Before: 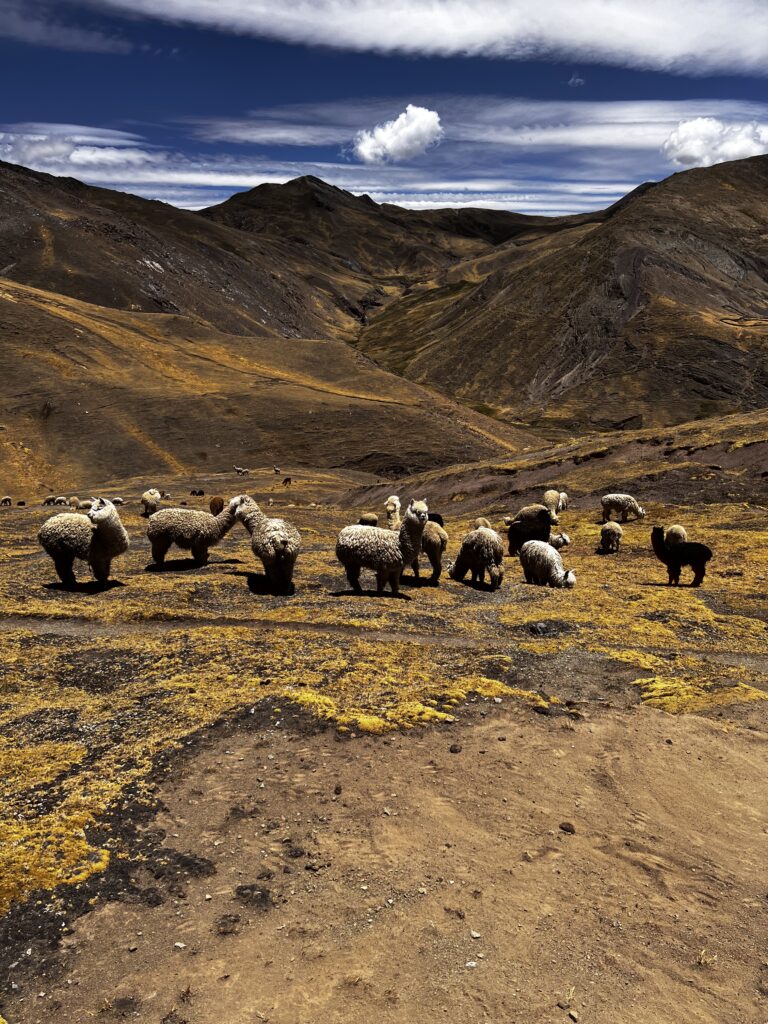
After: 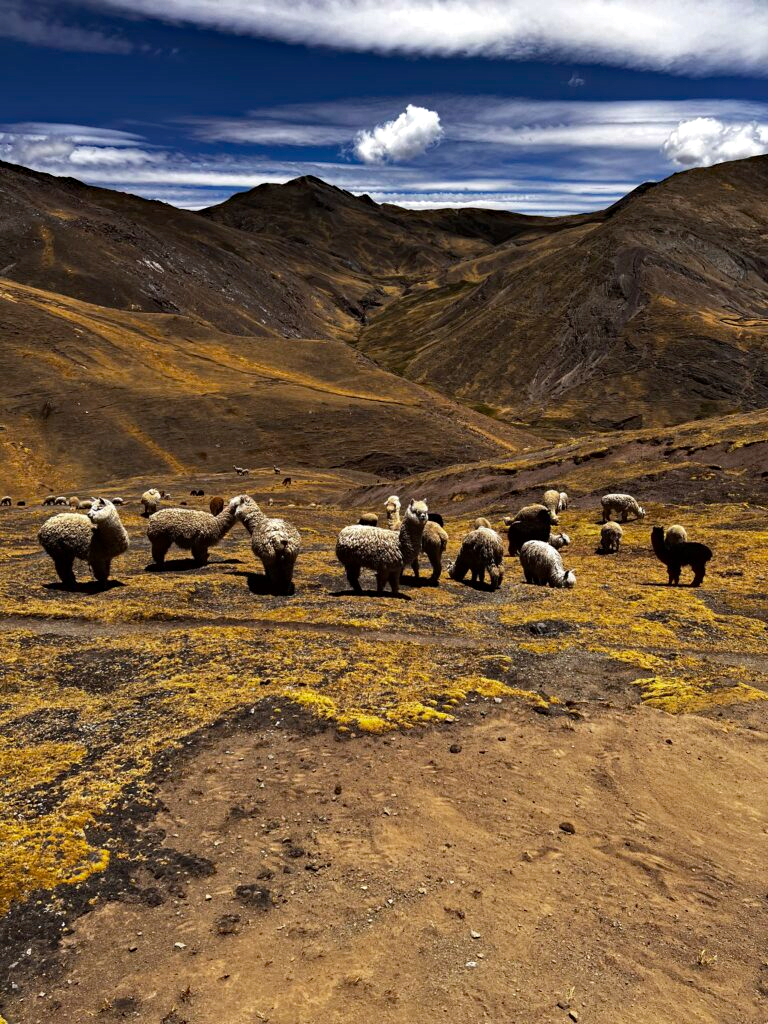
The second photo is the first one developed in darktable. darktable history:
haze removal: strength 0.286, distance 0.244, compatibility mode true, adaptive false
